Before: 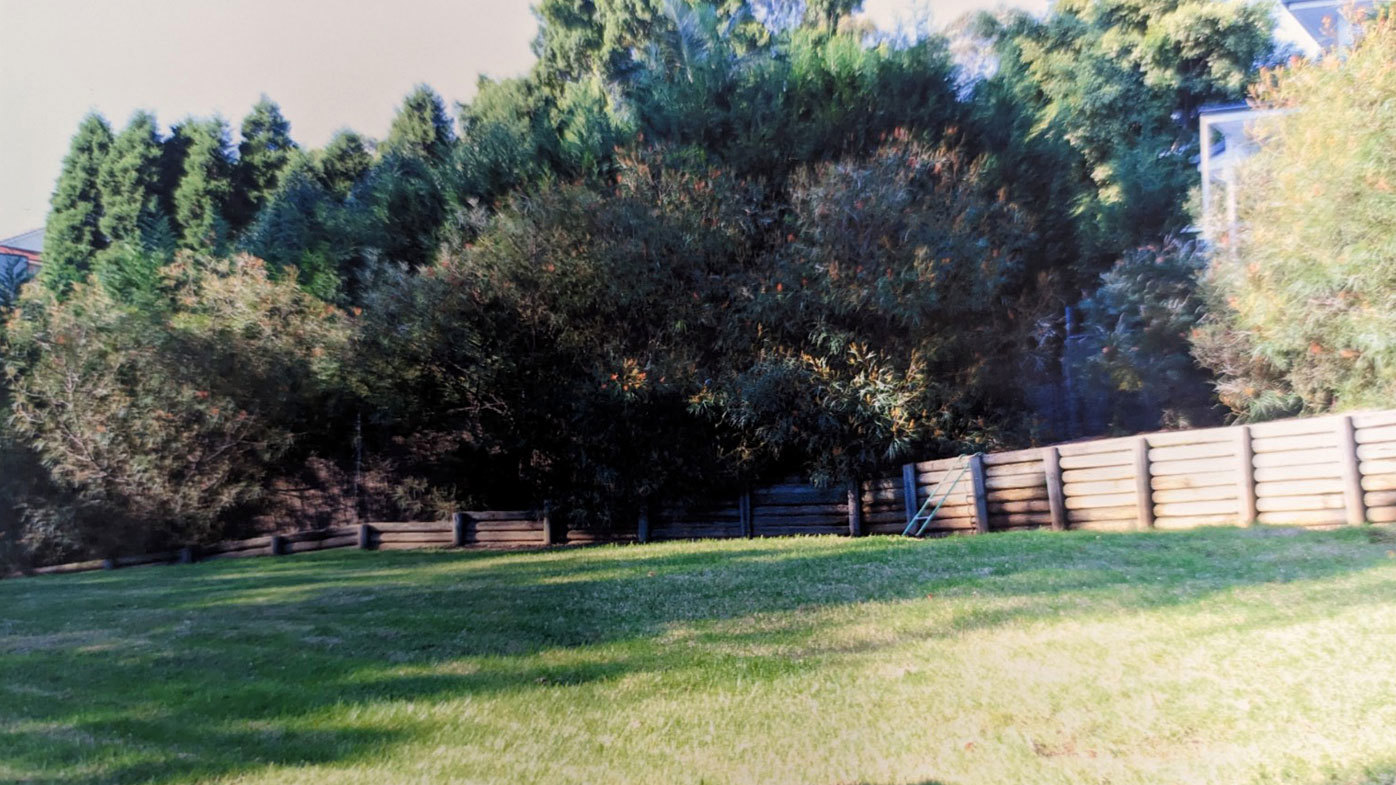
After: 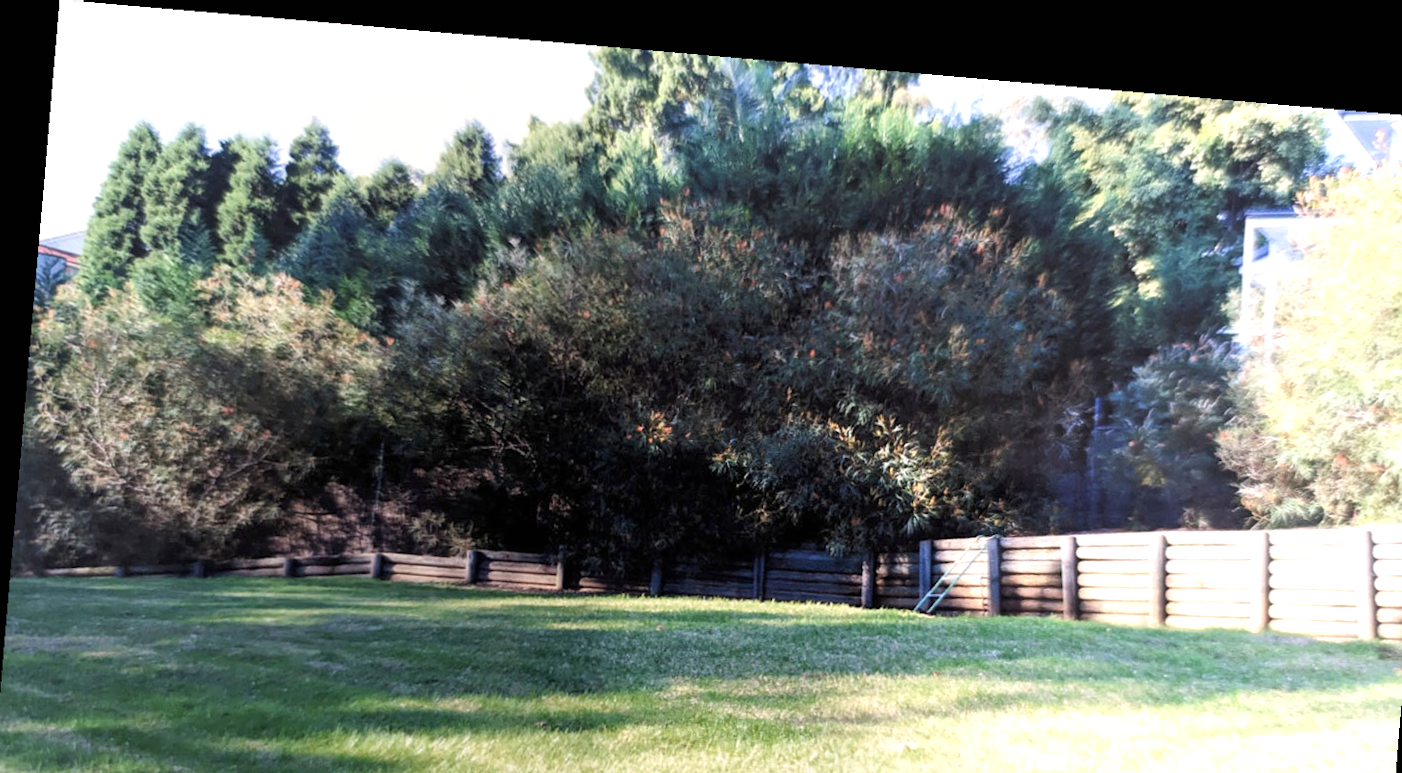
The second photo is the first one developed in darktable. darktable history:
rotate and perspective: rotation 5.12°, automatic cropping off
crop and rotate: angle 0.2°, left 0.275%, right 3.127%, bottom 14.18%
contrast brightness saturation: saturation -0.17
exposure: black level correction 0, exposure 0.7 EV, compensate exposure bias true, compensate highlight preservation false
